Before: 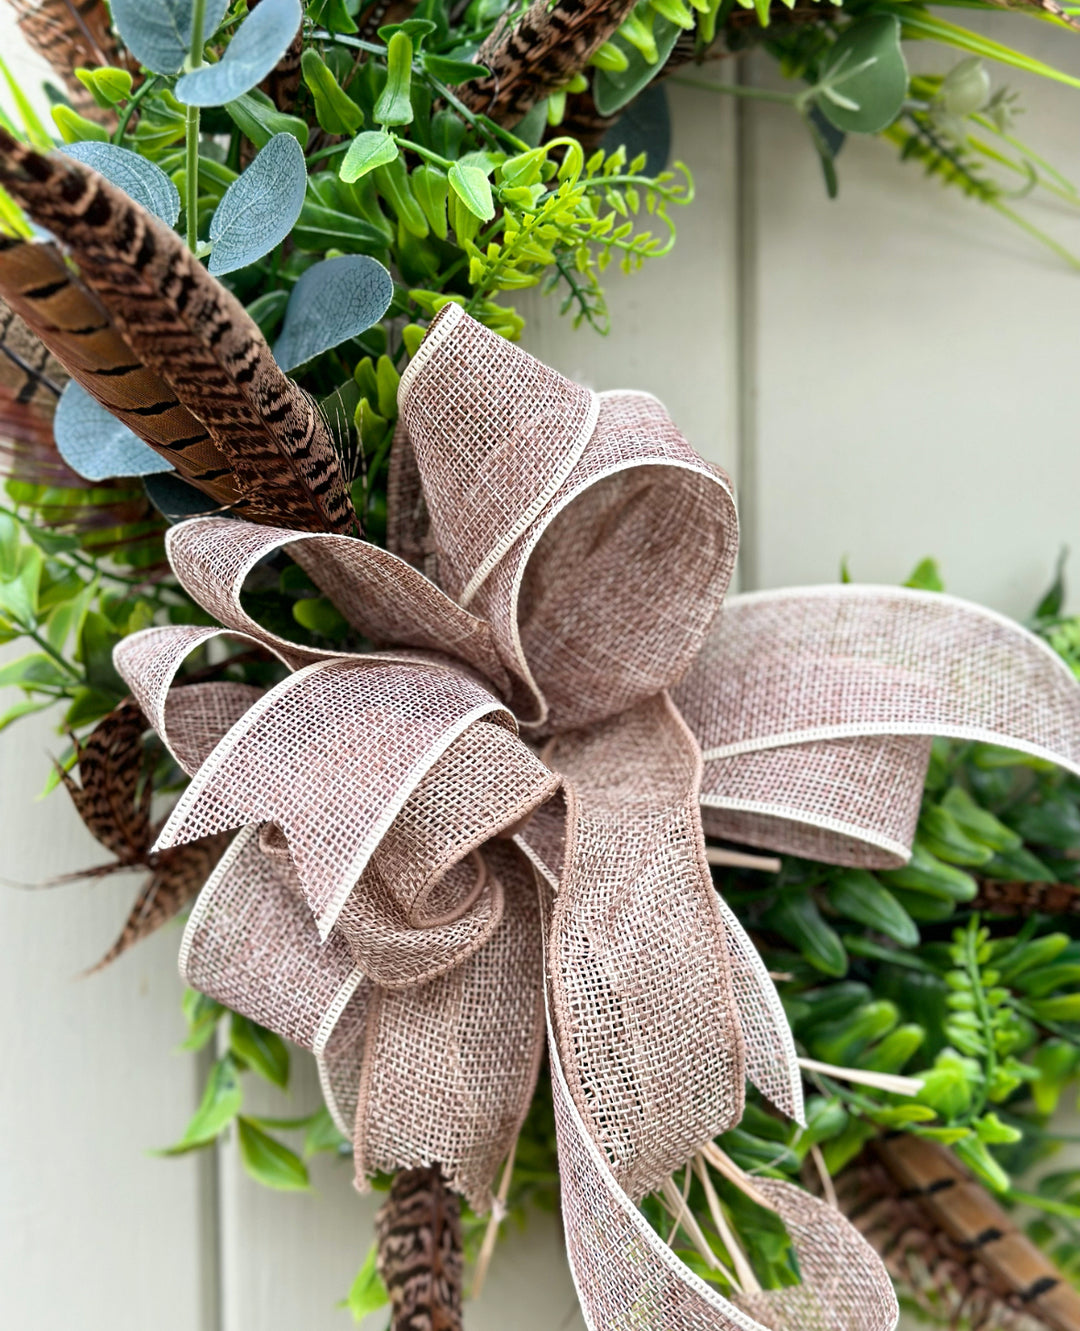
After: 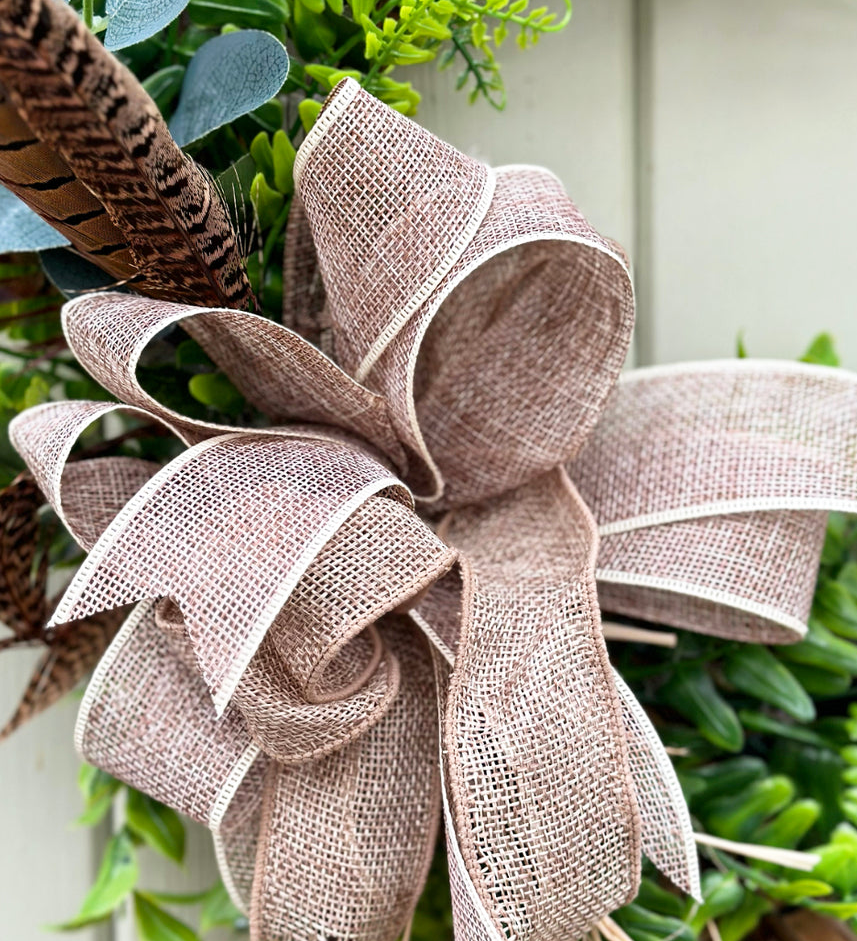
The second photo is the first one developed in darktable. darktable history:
tone curve: curves: ch0 [(0, 0) (0.003, 0.003) (0.011, 0.011) (0.025, 0.026) (0.044, 0.046) (0.069, 0.072) (0.1, 0.103) (0.136, 0.141) (0.177, 0.184) (0.224, 0.233) (0.277, 0.287) (0.335, 0.348) (0.399, 0.414) (0.468, 0.486) (0.543, 0.563) (0.623, 0.647) (0.709, 0.736) (0.801, 0.831) (0.898, 0.92) (1, 1)], preserve colors none
crop: left 9.712%, top 16.928%, right 10.845%, bottom 12.332%
